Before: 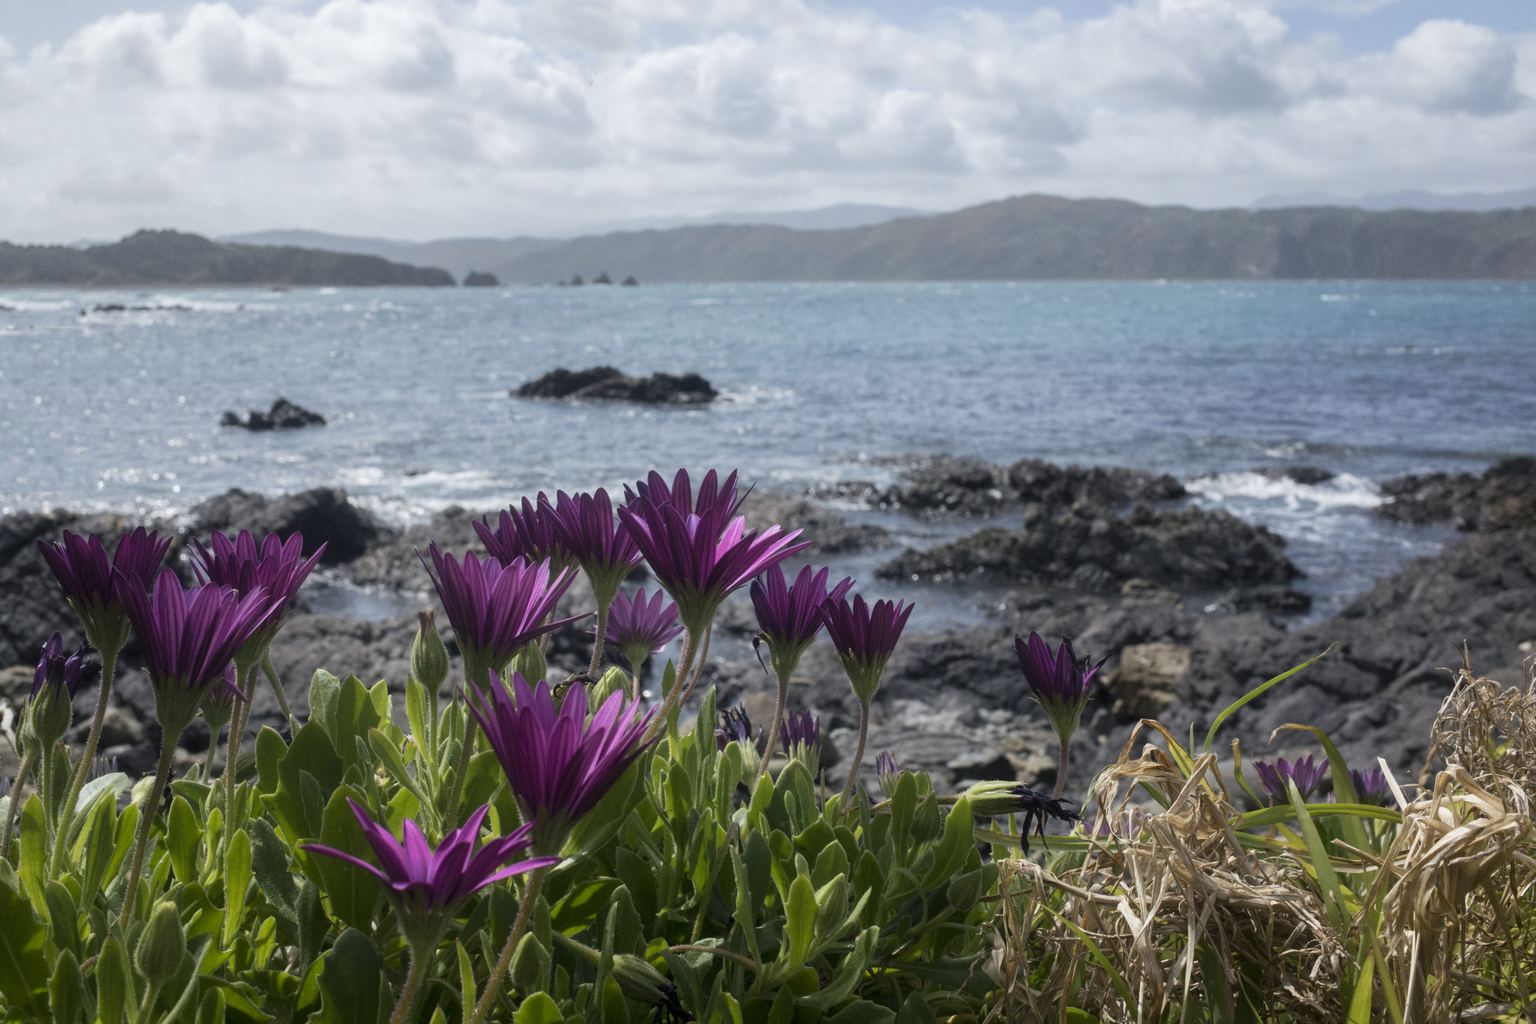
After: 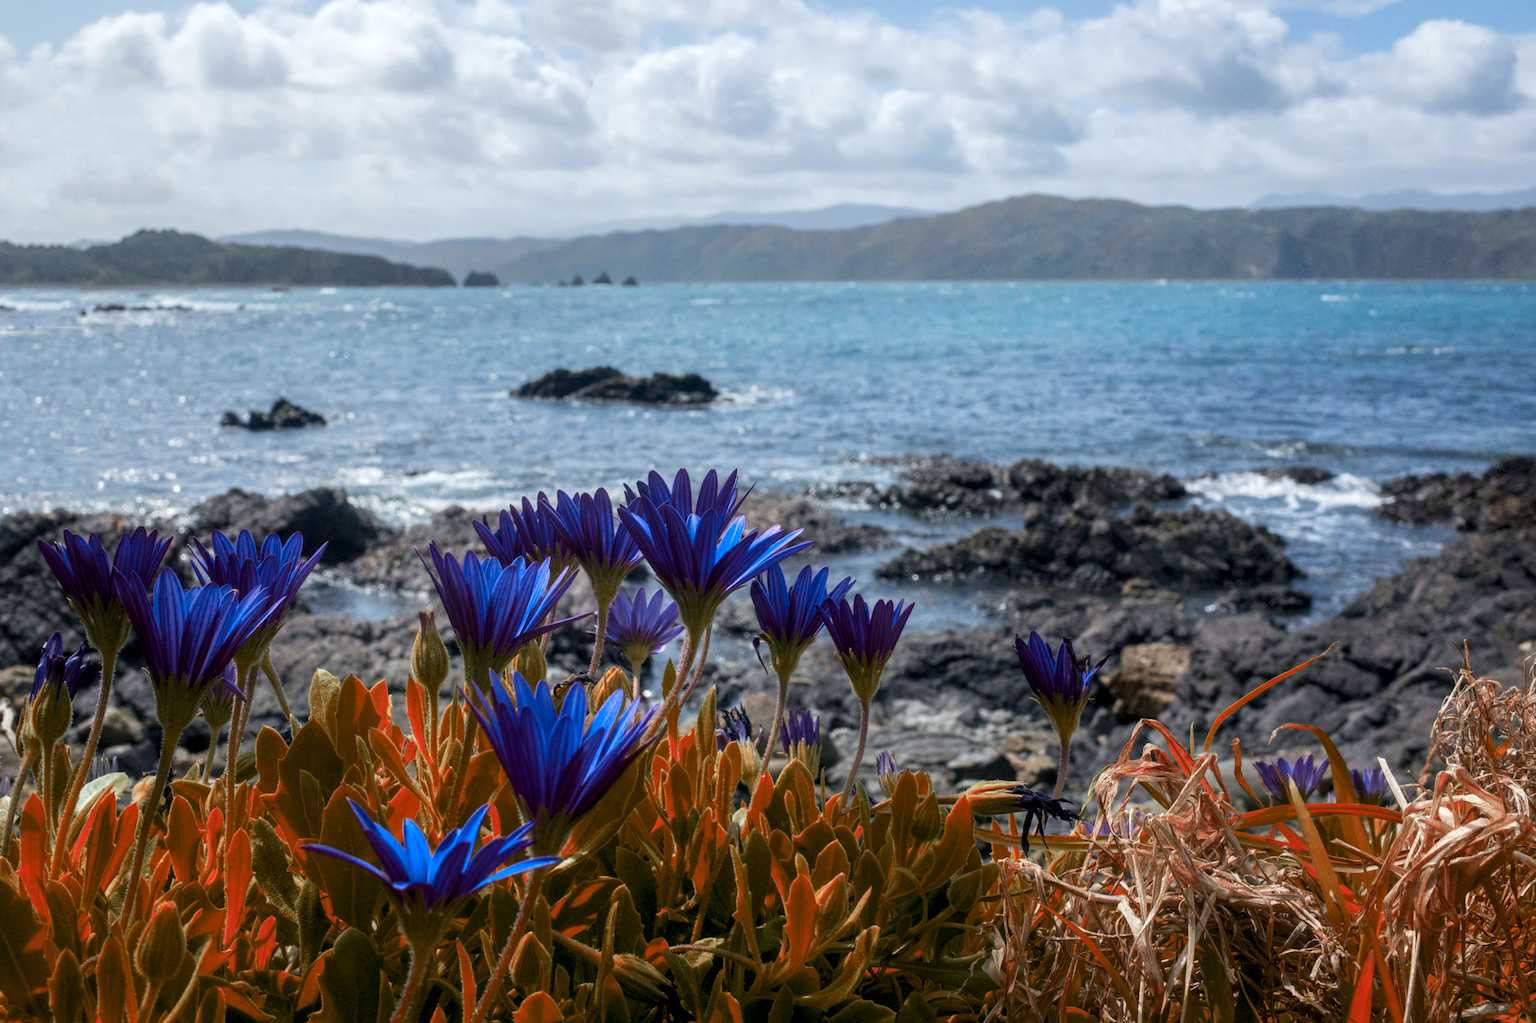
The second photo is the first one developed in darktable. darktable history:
local contrast: detail 130%
color balance rgb: linear chroma grading › global chroma 15%, perceptual saturation grading › global saturation 30%
color zones: curves: ch0 [(0.006, 0.385) (0.143, 0.563) (0.243, 0.321) (0.352, 0.464) (0.516, 0.456) (0.625, 0.5) (0.75, 0.5) (0.875, 0.5)]; ch1 [(0, 0.5) (0.134, 0.504) (0.246, 0.463) (0.421, 0.515) (0.5, 0.56) (0.625, 0.5) (0.75, 0.5) (0.875, 0.5)]; ch2 [(0, 0.5) (0.131, 0.426) (0.307, 0.289) (0.38, 0.188) (0.513, 0.216) (0.625, 0.548) (0.75, 0.468) (0.838, 0.396) (0.971, 0.311)]
